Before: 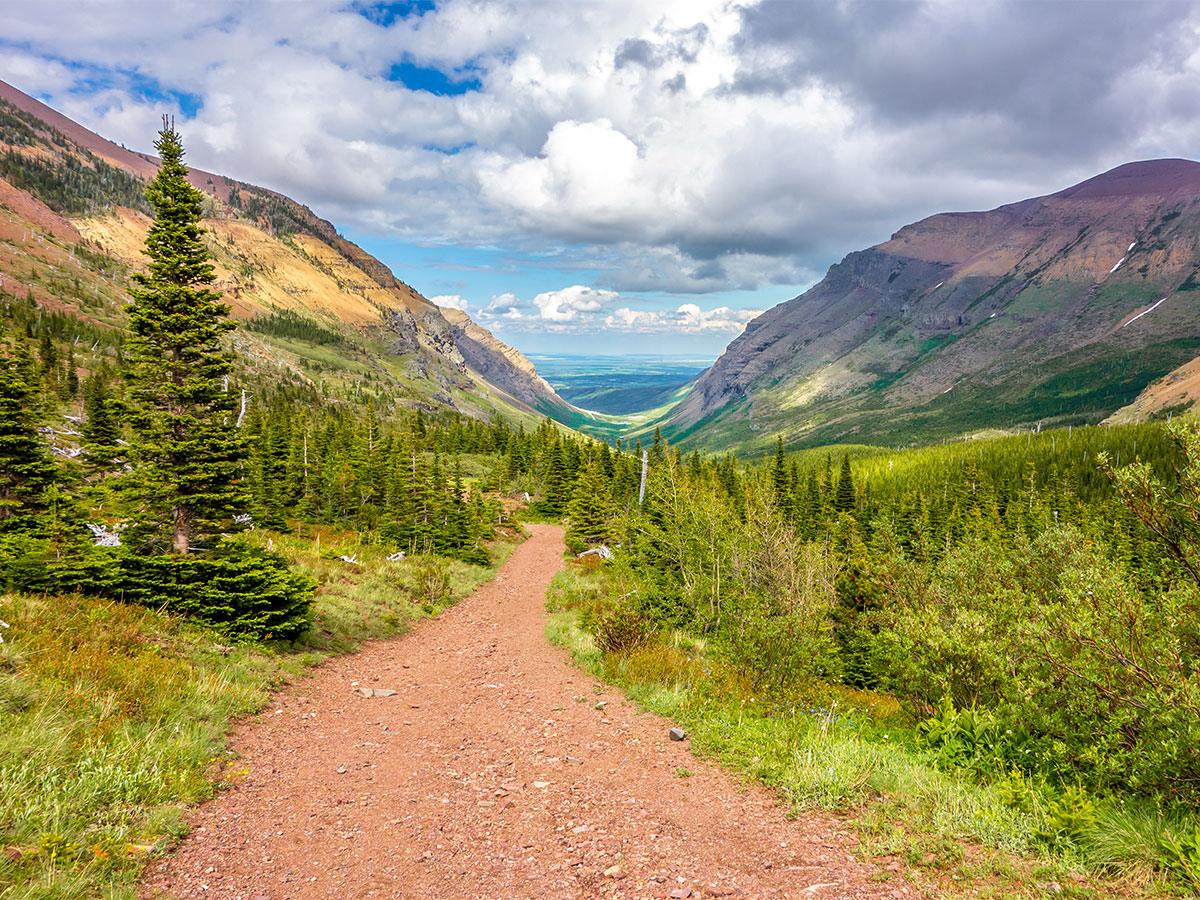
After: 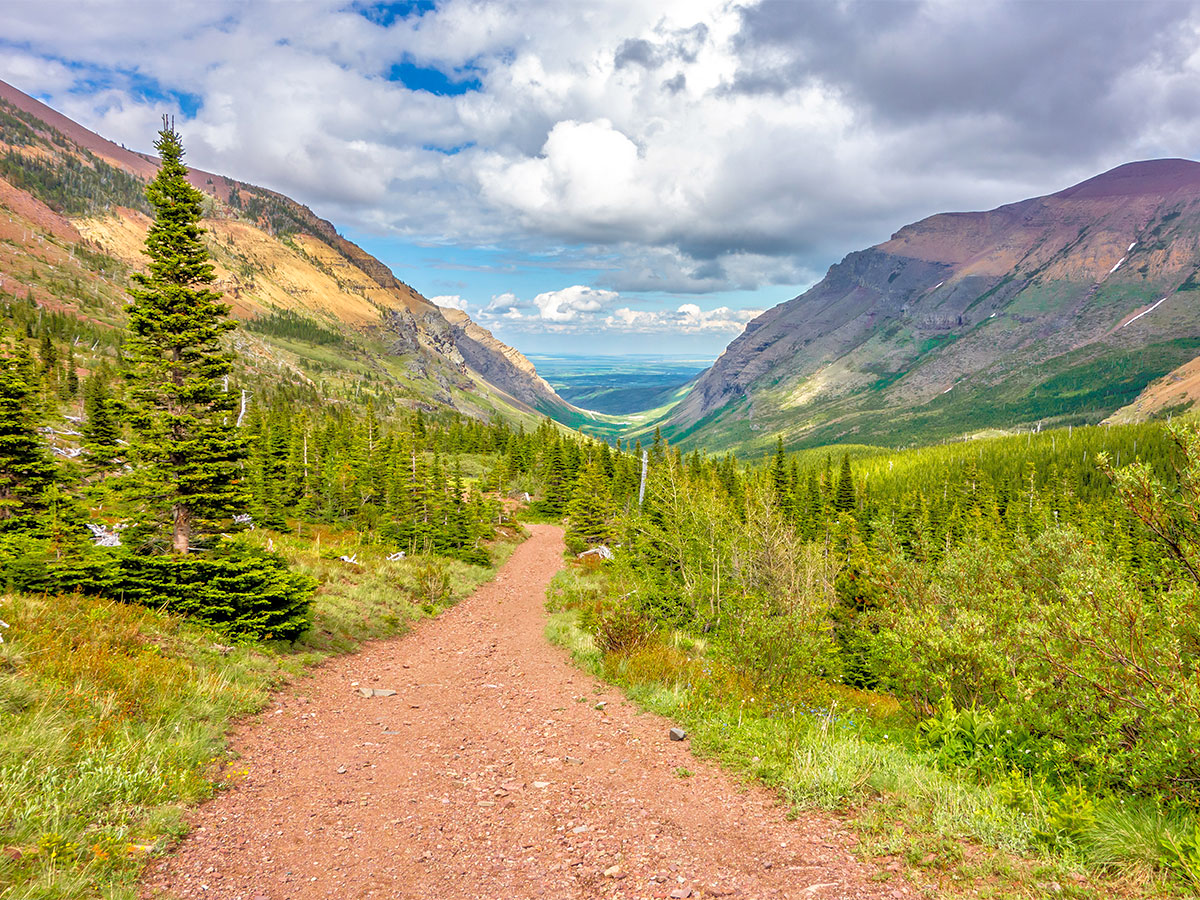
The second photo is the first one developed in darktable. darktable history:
tone equalizer: -7 EV 0.152 EV, -6 EV 0.626 EV, -5 EV 1.13 EV, -4 EV 1.29 EV, -3 EV 1.12 EV, -2 EV 0.6 EV, -1 EV 0.15 EV
